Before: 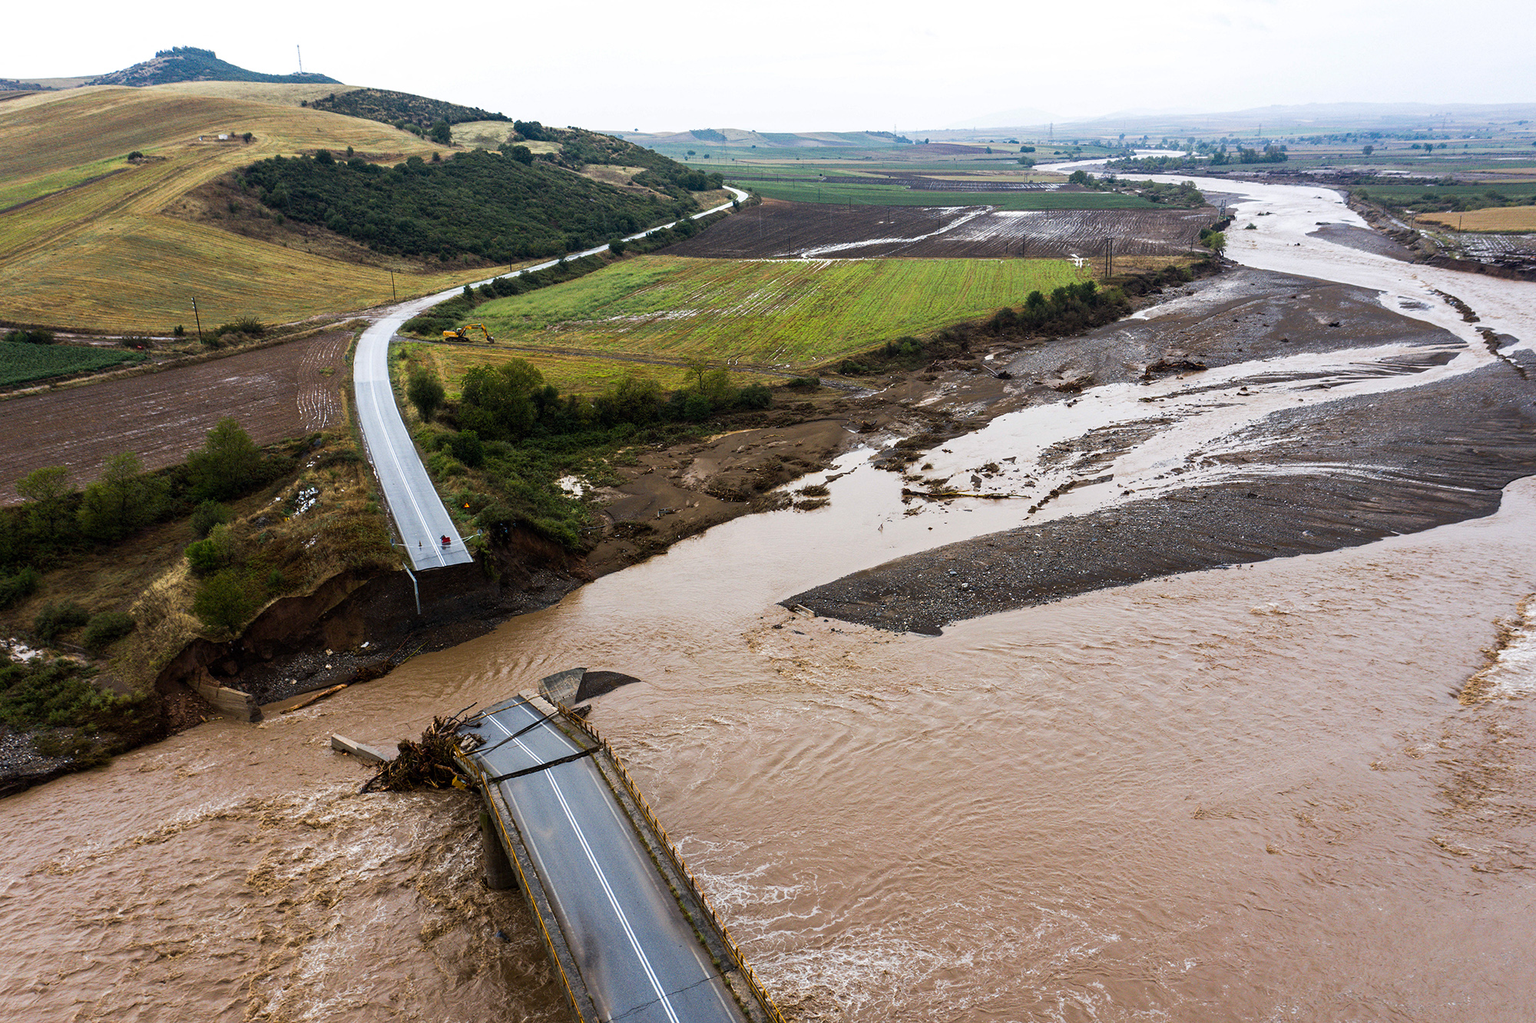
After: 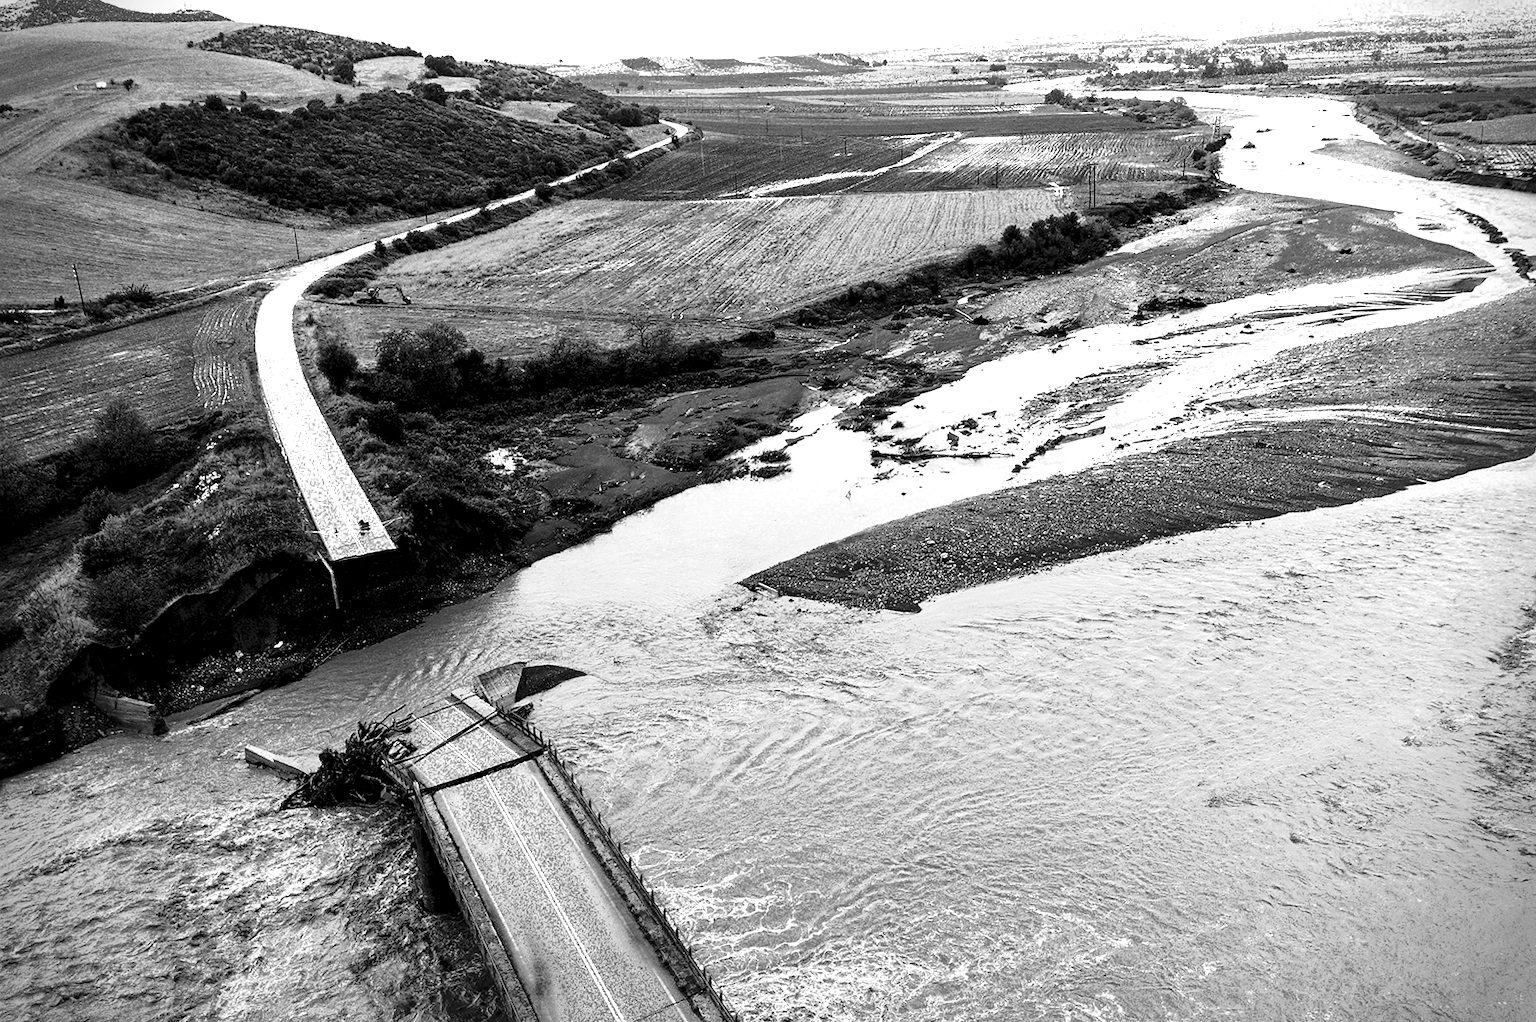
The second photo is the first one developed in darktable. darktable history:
sharpen: radius 1, threshold 1
exposure: black level correction 0.009, exposure -0.159 EV, compensate highlight preservation false
base curve: curves: ch0 [(0, 0) (0.032, 0.037) (0.105, 0.228) (0.435, 0.76) (0.856, 0.983) (1, 1)]
crop and rotate: angle 1.96°, left 5.673%, top 5.673%
local contrast: mode bilateral grid, contrast 20, coarseness 50, detail 120%, midtone range 0.2
color zones: curves: ch0 [(0.002, 0.589) (0.107, 0.484) (0.146, 0.249) (0.217, 0.352) (0.309, 0.525) (0.39, 0.404) (0.455, 0.169) (0.597, 0.055) (0.724, 0.212) (0.775, 0.691) (0.869, 0.571) (1, 0.587)]; ch1 [(0, 0) (0.143, 0) (0.286, 0) (0.429, 0) (0.571, 0) (0.714, 0) (0.857, 0)]
white balance: red 1.004, blue 1.096
vignetting: fall-off start 88.03%, fall-off radius 24.9%
